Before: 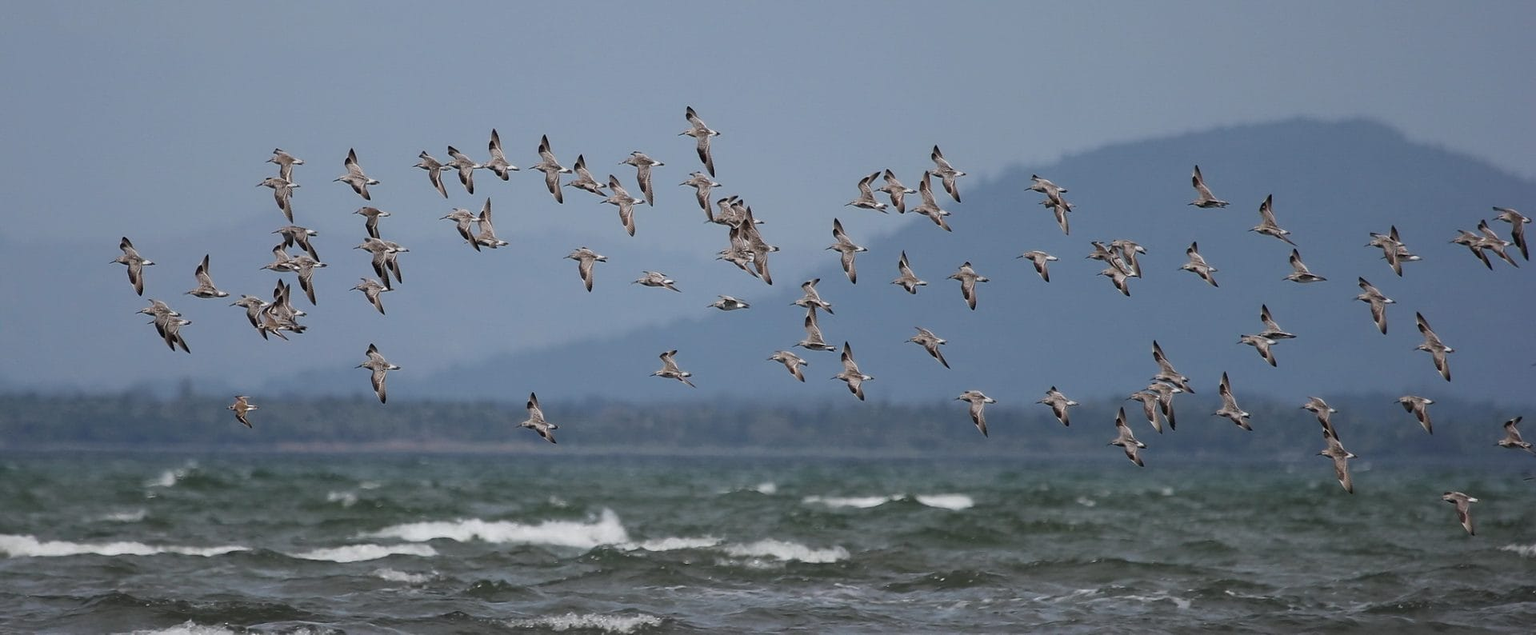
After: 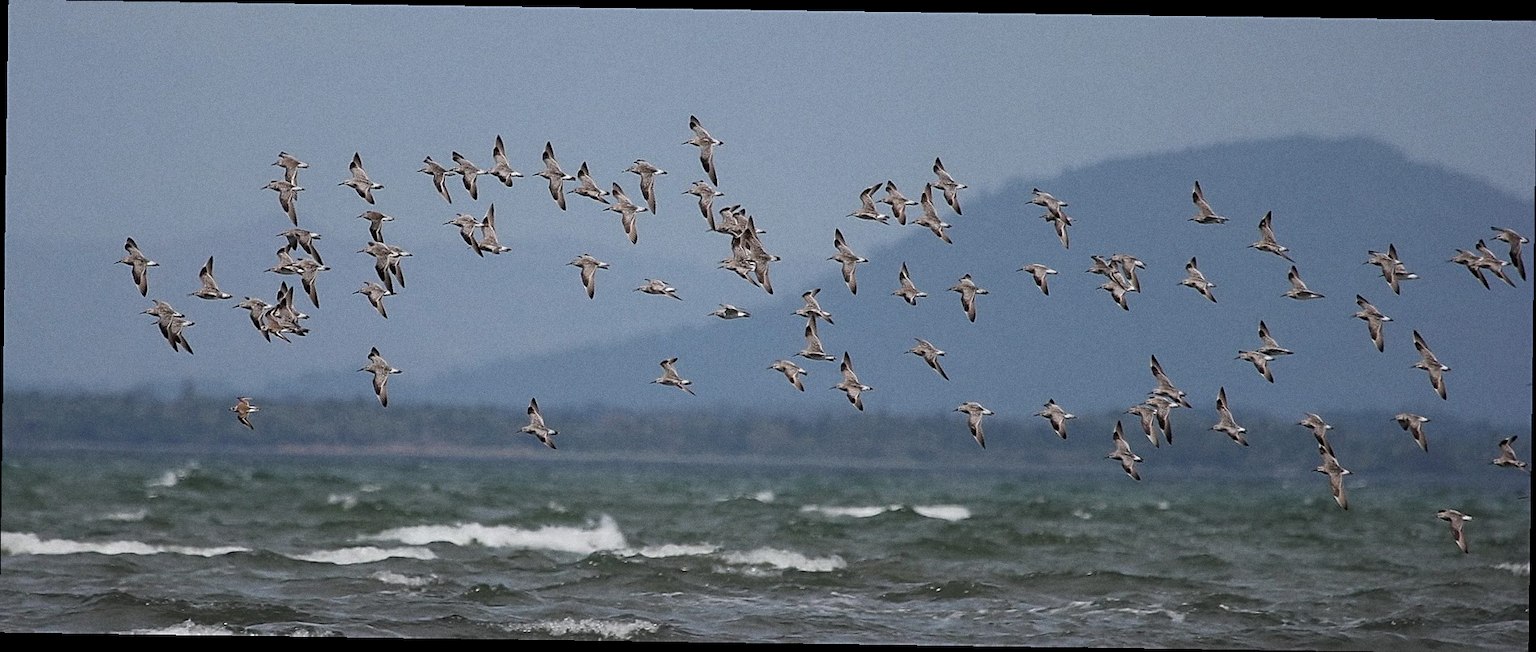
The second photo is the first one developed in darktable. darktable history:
sharpen: on, module defaults
grain: coarseness 3.21 ISO
rotate and perspective: rotation 0.8°, automatic cropping off
